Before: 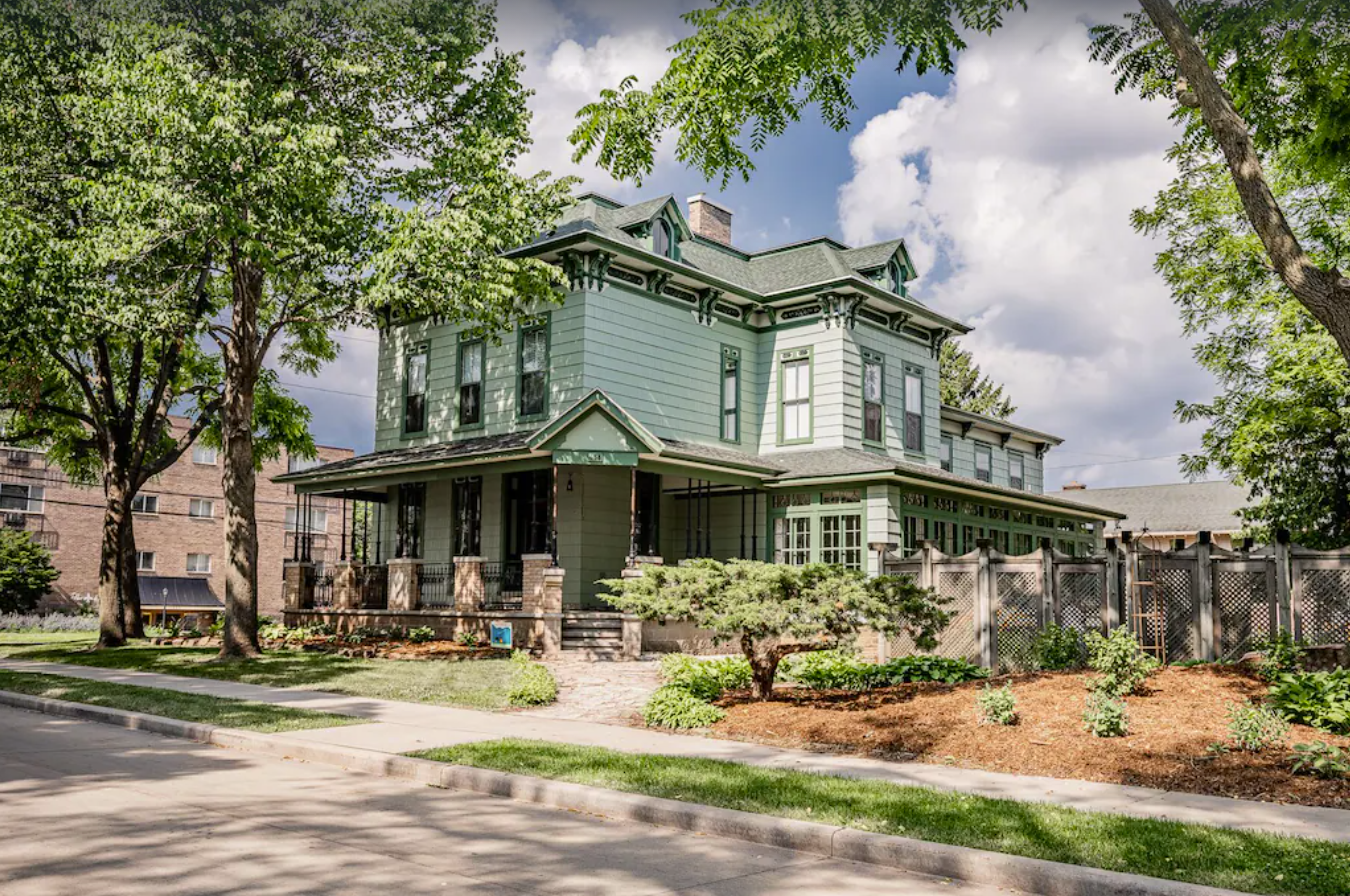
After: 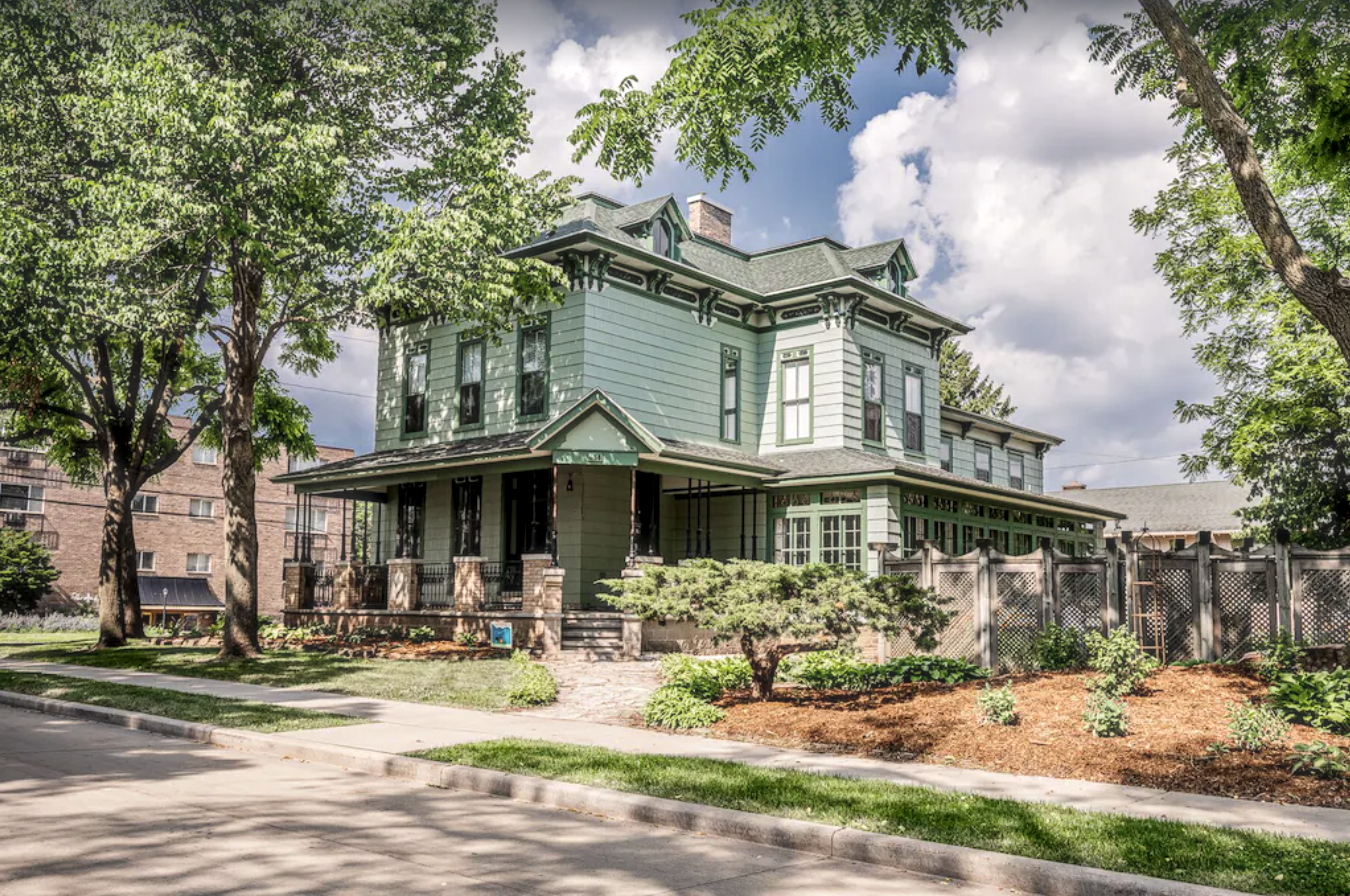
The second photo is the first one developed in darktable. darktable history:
haze removal: strength -0.101, adaptive false
local contrast: detail 130%
